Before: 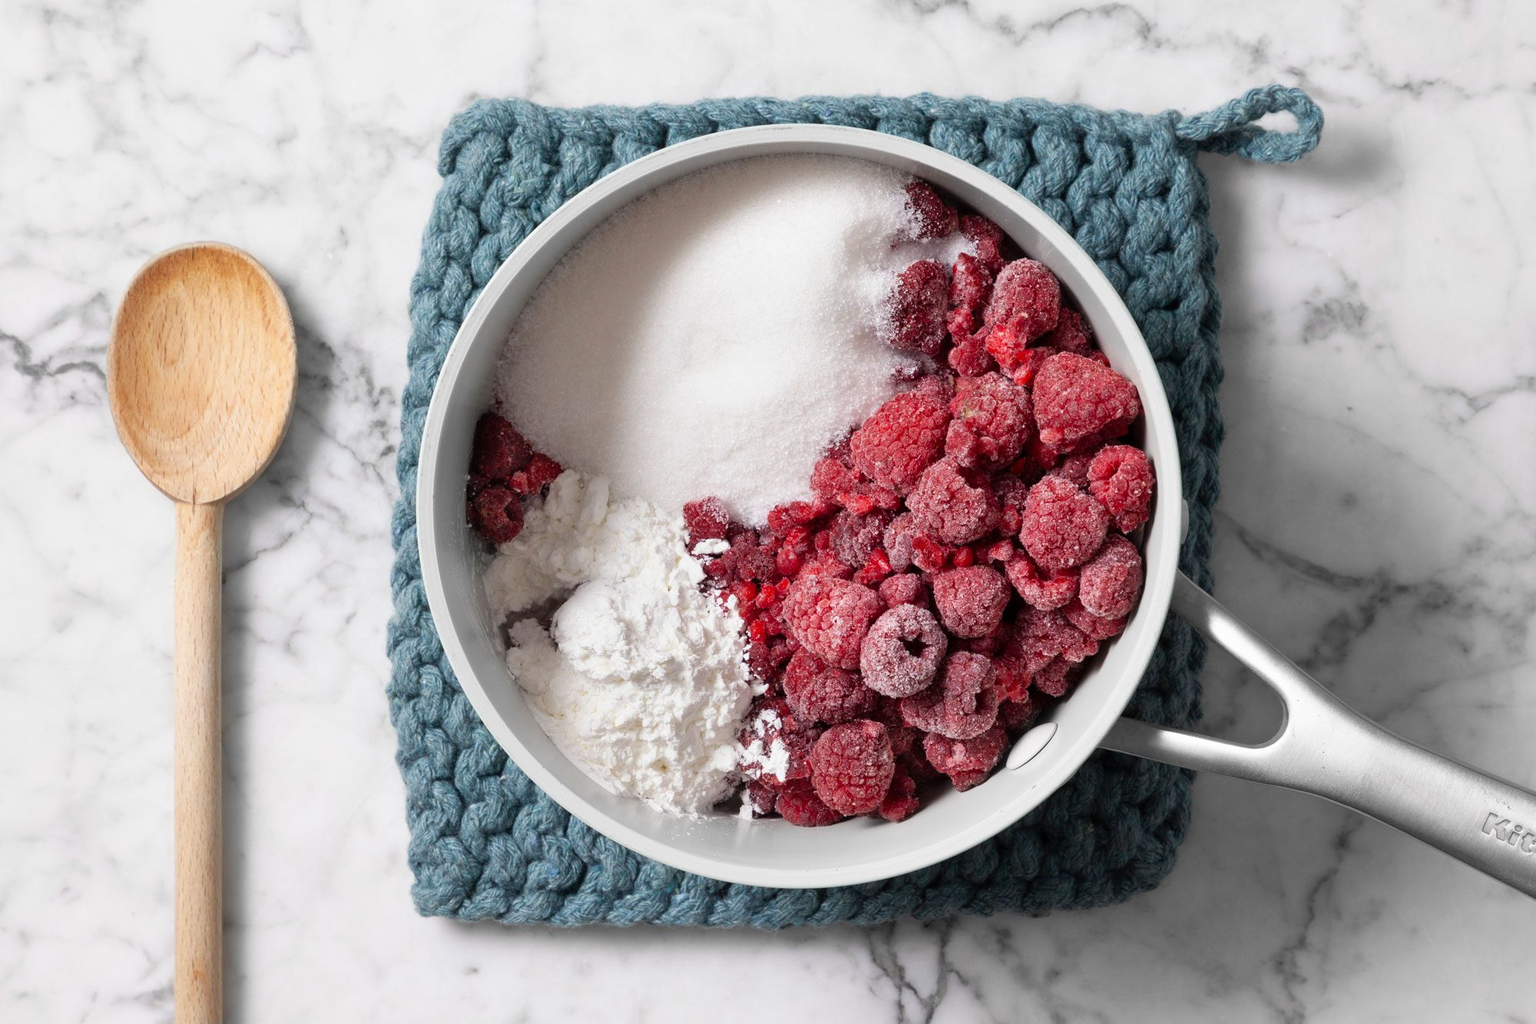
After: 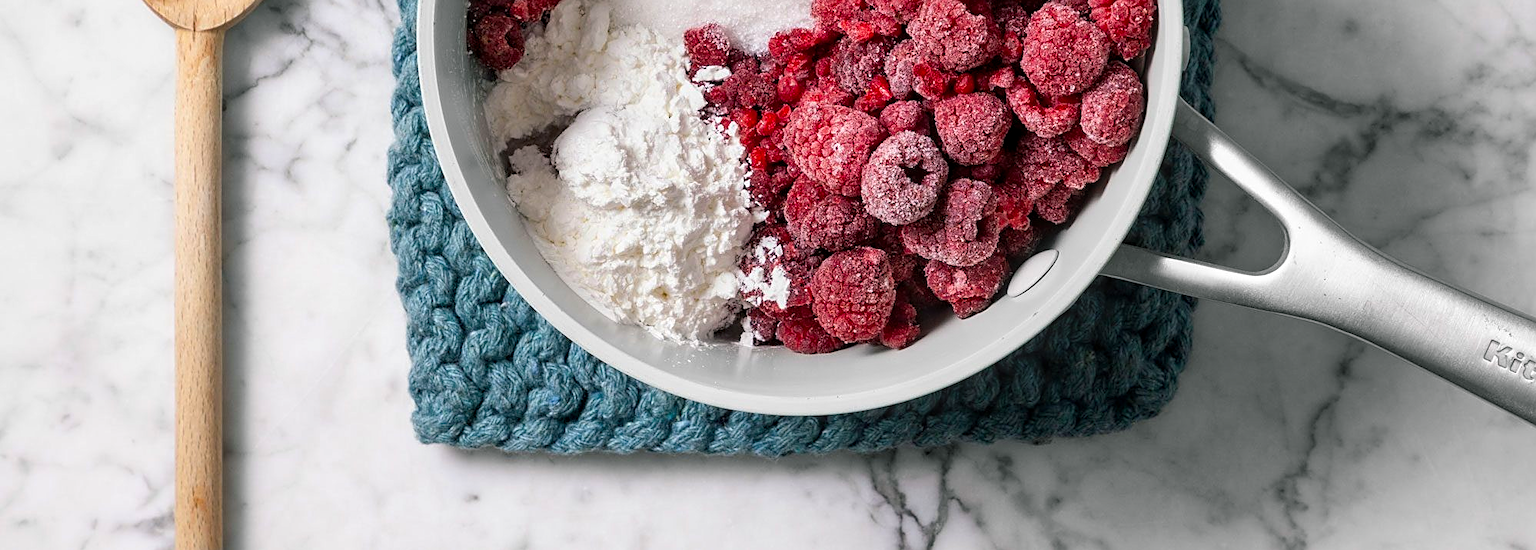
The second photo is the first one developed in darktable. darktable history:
color balance rgb: shadows lift › luminance -8.086%, shadows lift › chroma 2.127%, shadows lift › hue 162.39°, perceptual saturation grading › global saturation 19.618%, global vibrance 20%
local contrast: on, module defaults
exposure: compensate highlight preservation false
sharpen: on, module defaults
crop and rotate: top 46.272%, right 0.058%
